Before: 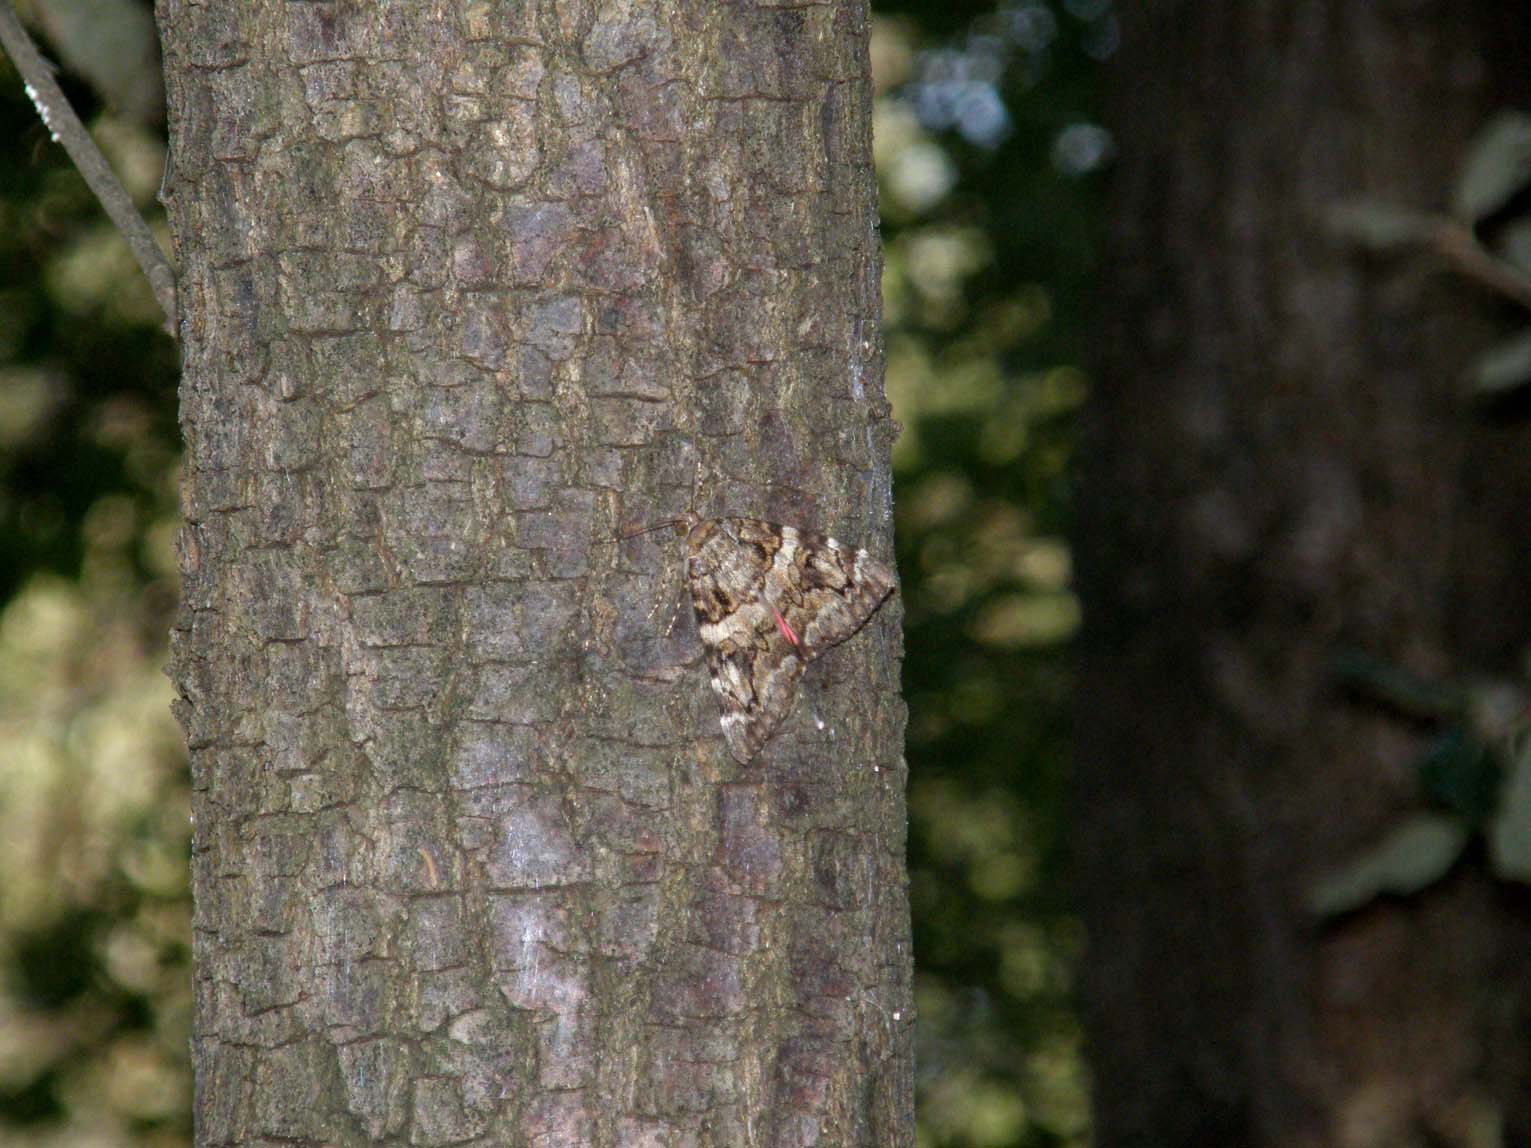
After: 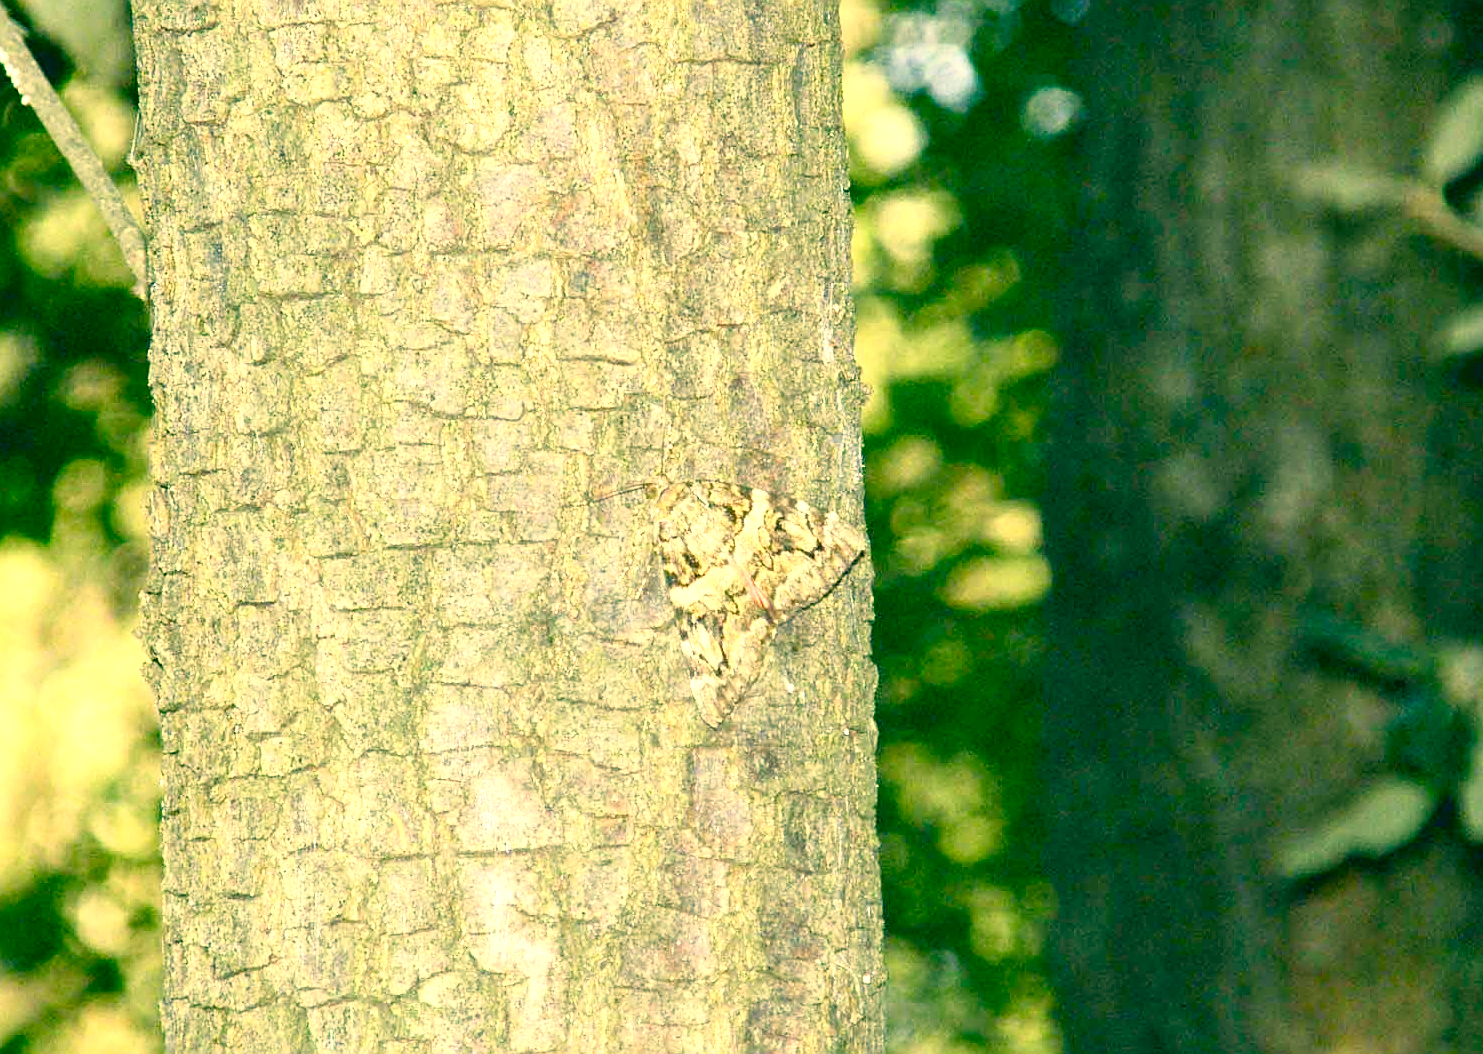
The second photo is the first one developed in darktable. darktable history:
sharpen: on, module defaults
color correction: highlights a* 1.83, highlights b* 34.02, shadows a* -36.68, shadows b* -5.48
crop: left 1.964%, top 3.251%, right 1.122%, bottom 4.933%
base curve: curves: ch0 [(0, 0) (0.666, 0.806) (1, 1)]
color balance rgb: shadows lift › chroma 1%, shadows lift › hue 113°, highlights gain › chroma 0.2%, highlights gain › hue 333°, perceptual saturation grading › global saturation 20%, perceptual saturation grading › highlights -50%, perceptual saturation grading › shadows 25%, contrast -10%
exposure: black level correction 0, exposure 2 EV, compensate highlight preservation false
